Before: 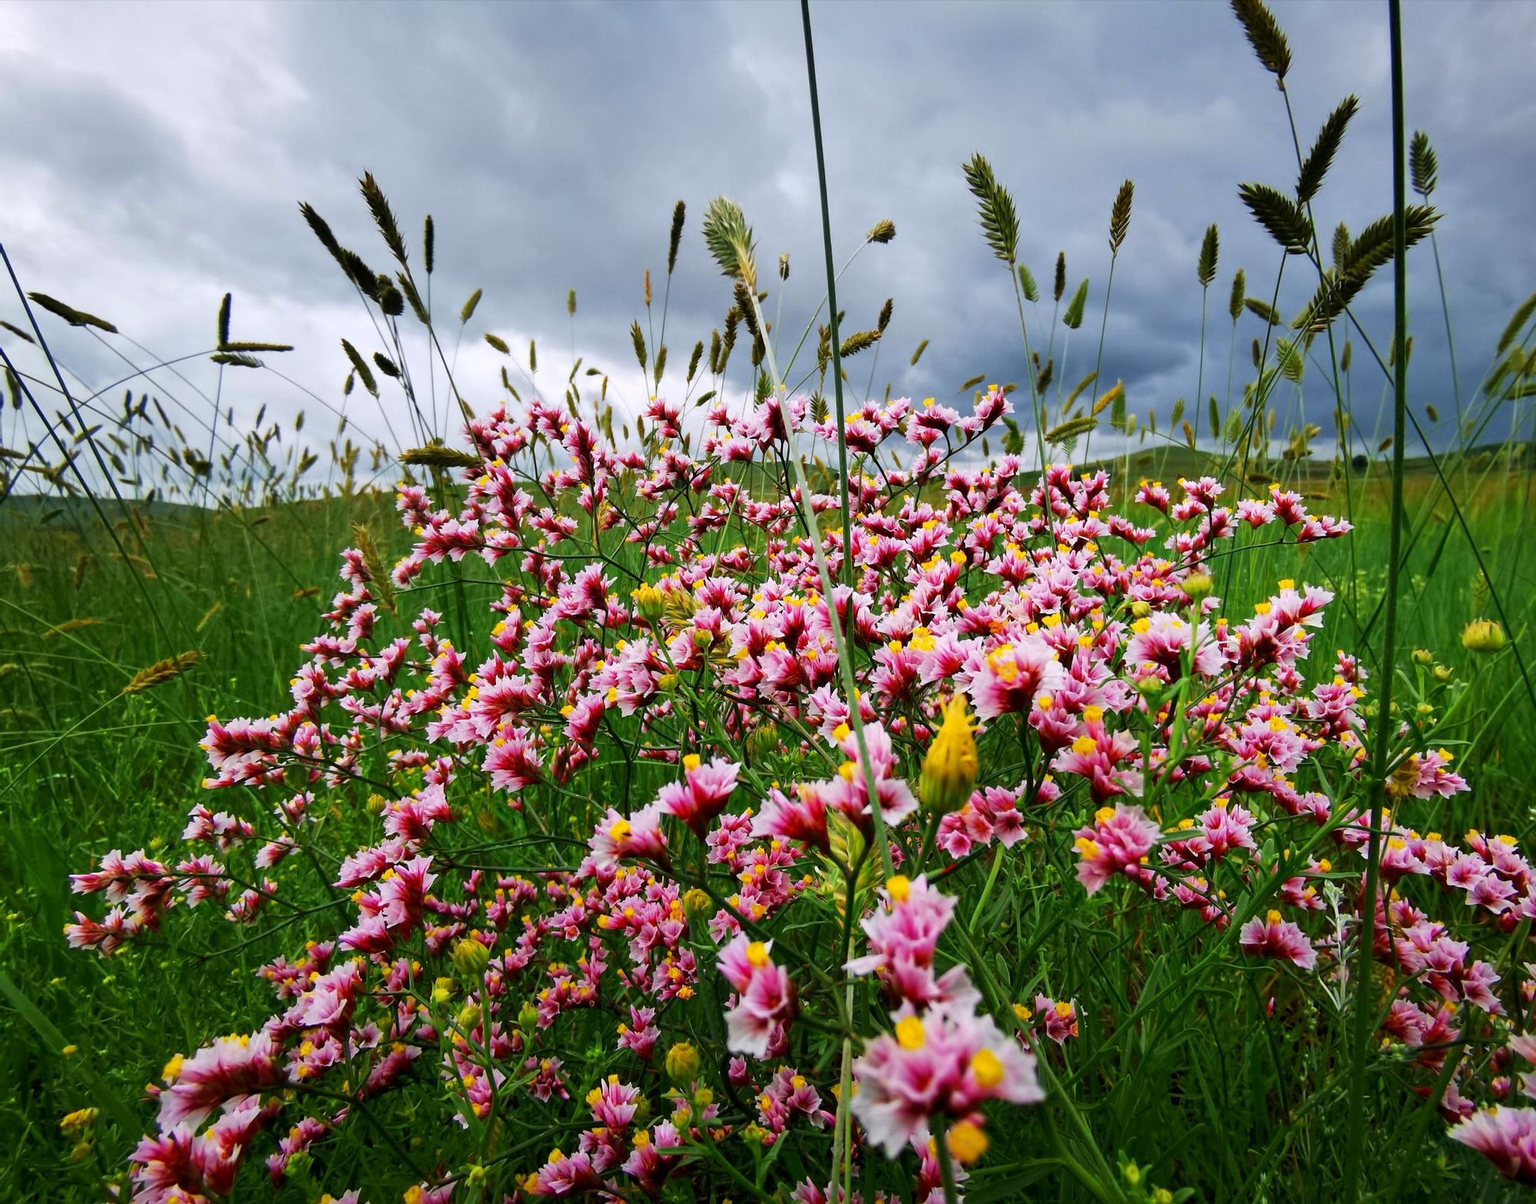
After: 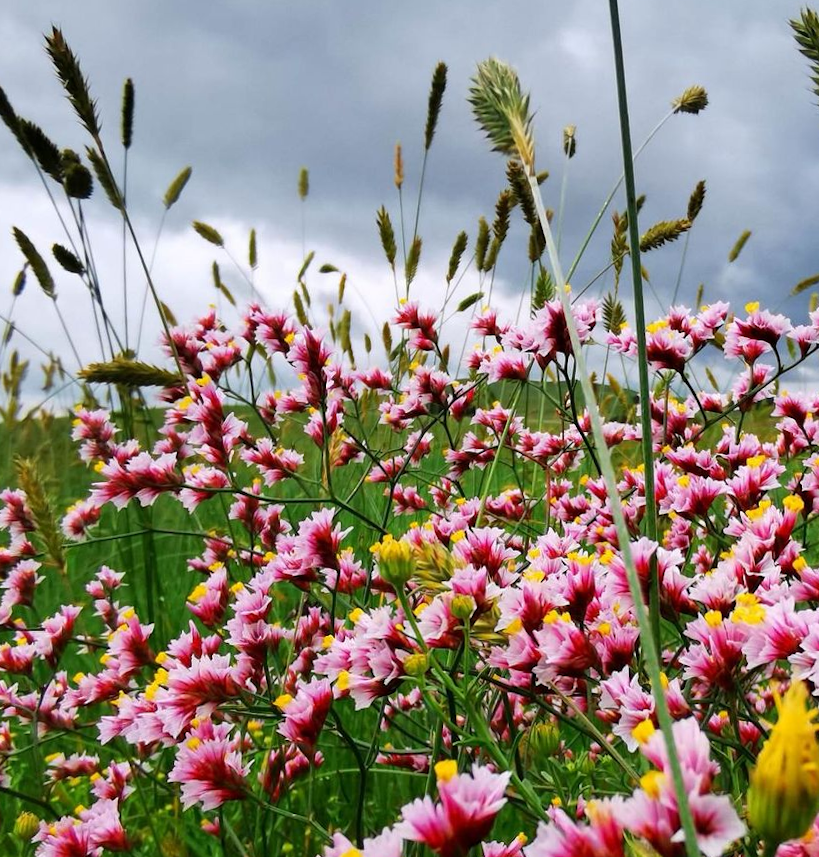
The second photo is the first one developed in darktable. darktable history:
rotate and perspective: rotation 0.215°, lens shift (vertical) -0.139, crop left 0.069, crop right 0.939, crop top 0.002, crop bottom 0.996
crop: left 20.248%, top 10.86%, right 35.675%, bottom 34.321%
